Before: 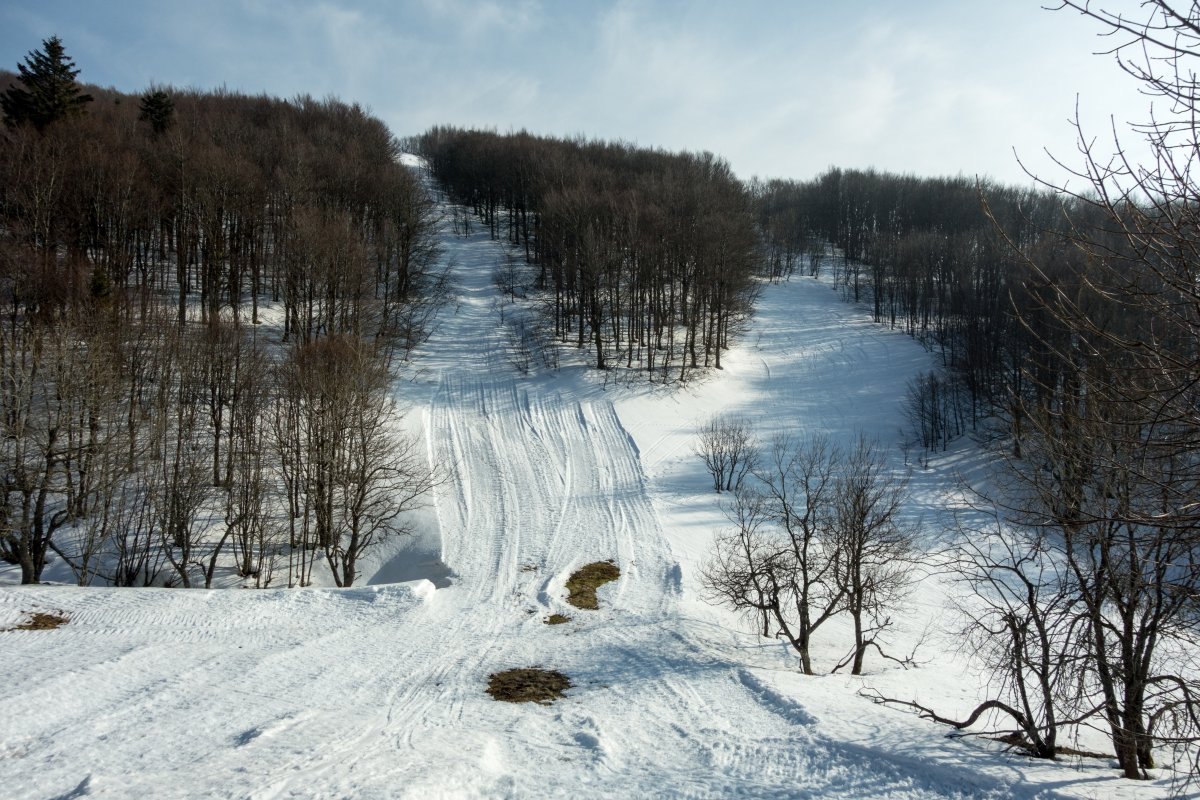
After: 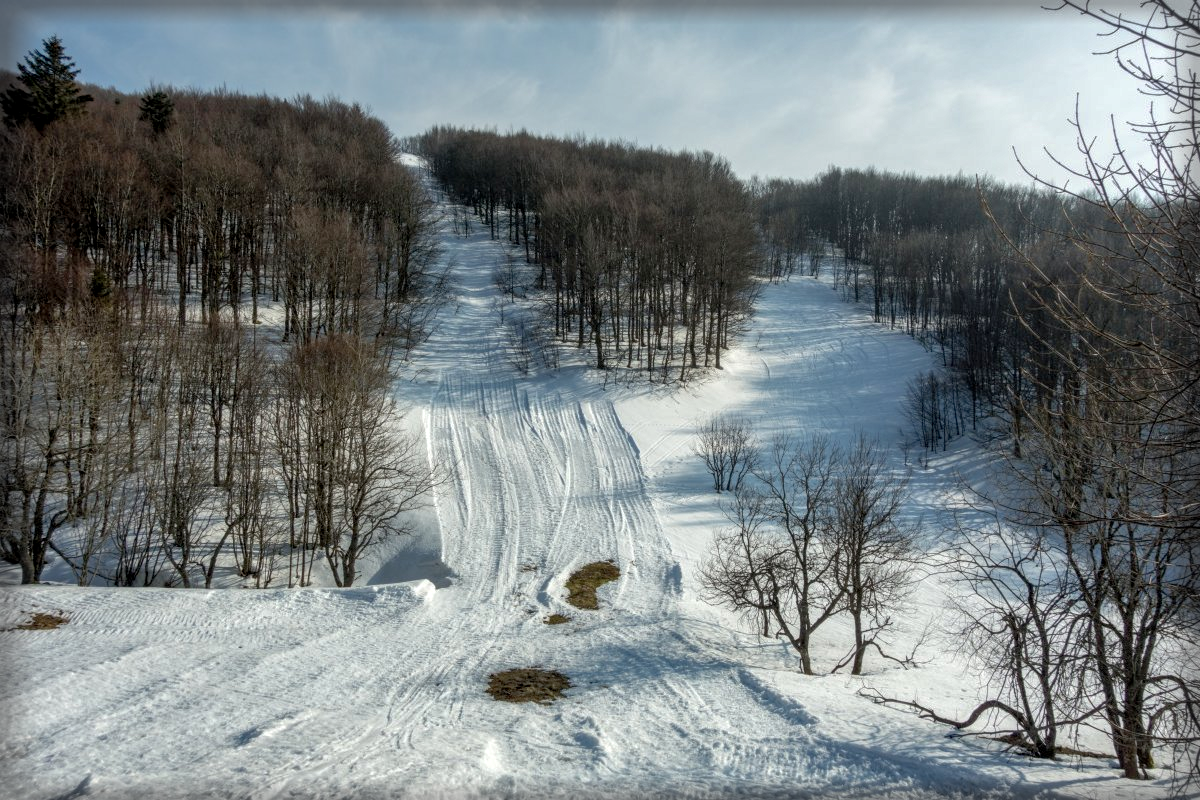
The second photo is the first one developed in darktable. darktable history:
local contrast: on, module defaults
levels: mode automatic, levels [0, 0.492, 0.984]
shadows and highlights: on, module defaults
vignetting: fall-off start 93.88%, fall-off radius 5.18%, automatic ratio true, width/height ratio 1.332, shape 0.05, unbound false
